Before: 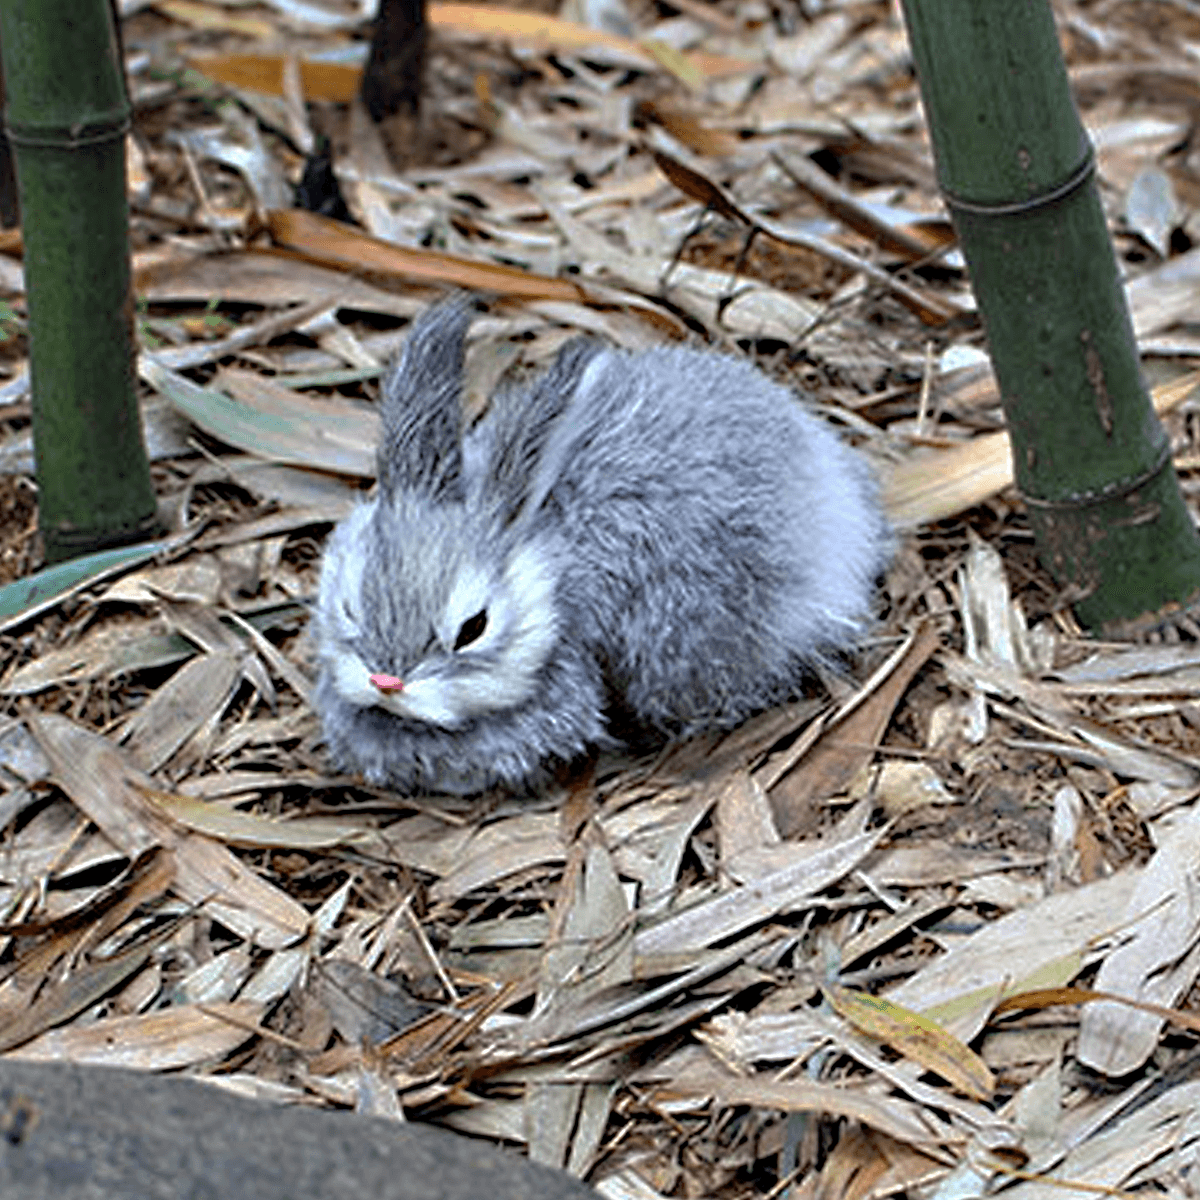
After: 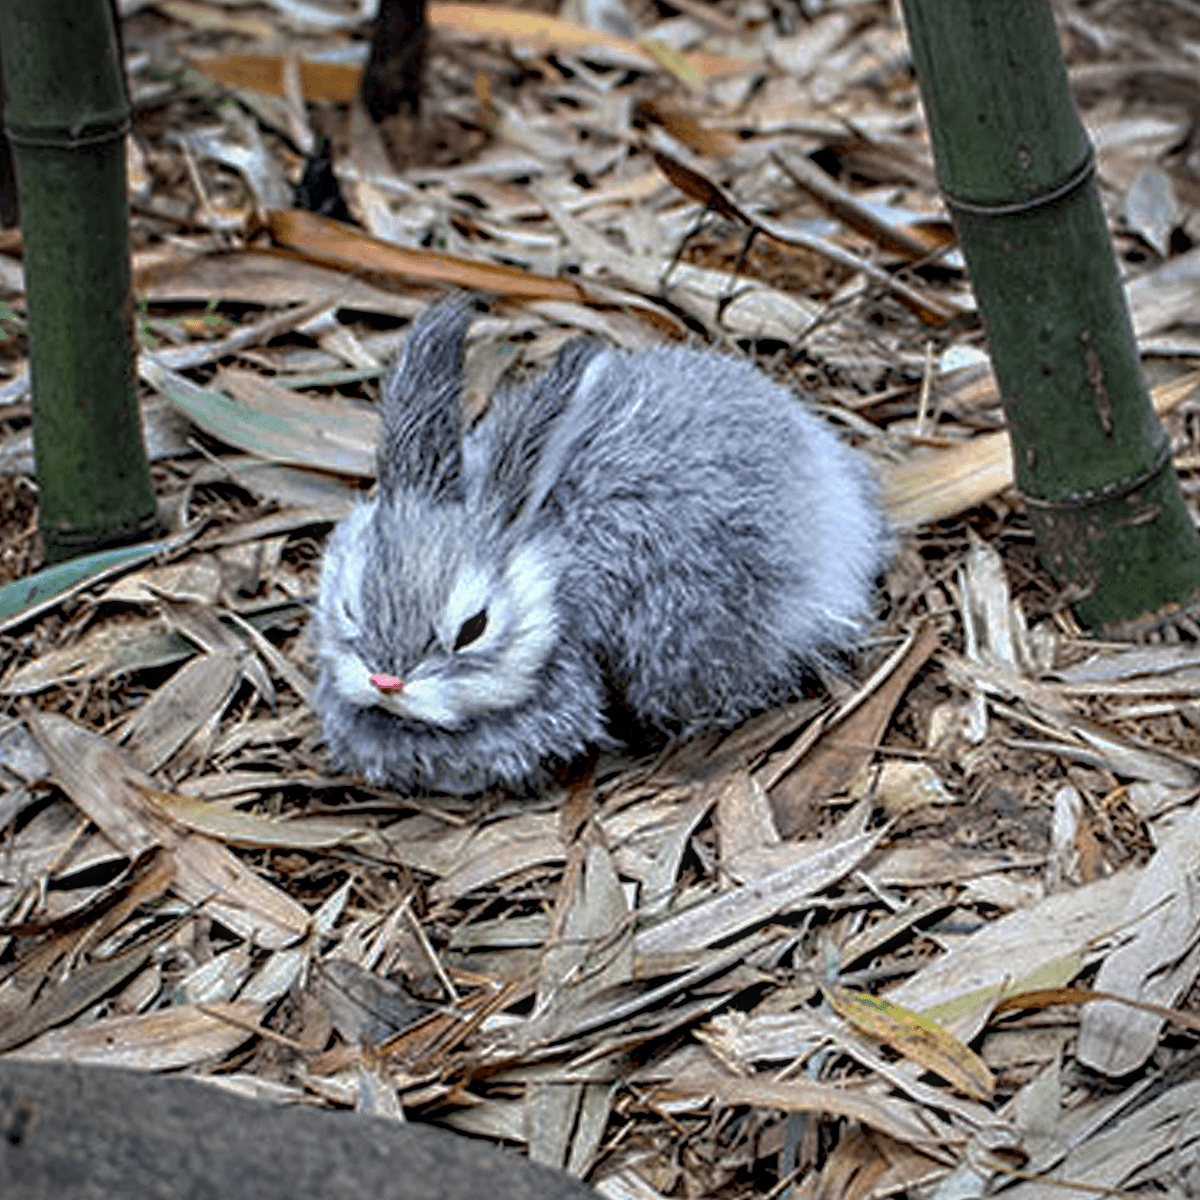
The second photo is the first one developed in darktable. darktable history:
local contrast: on, module defaults
exposure: exposure -0.145 EV, compensate highlight preservation false
contrast equalizer: y [[0.5 ×6], [0.5 ×6], [0.5, 0.5, 0.501, 0.545, 0.707, 0.863], [0 ×6], [0 ×6]]
vignetting: fall-off start 91.26%
